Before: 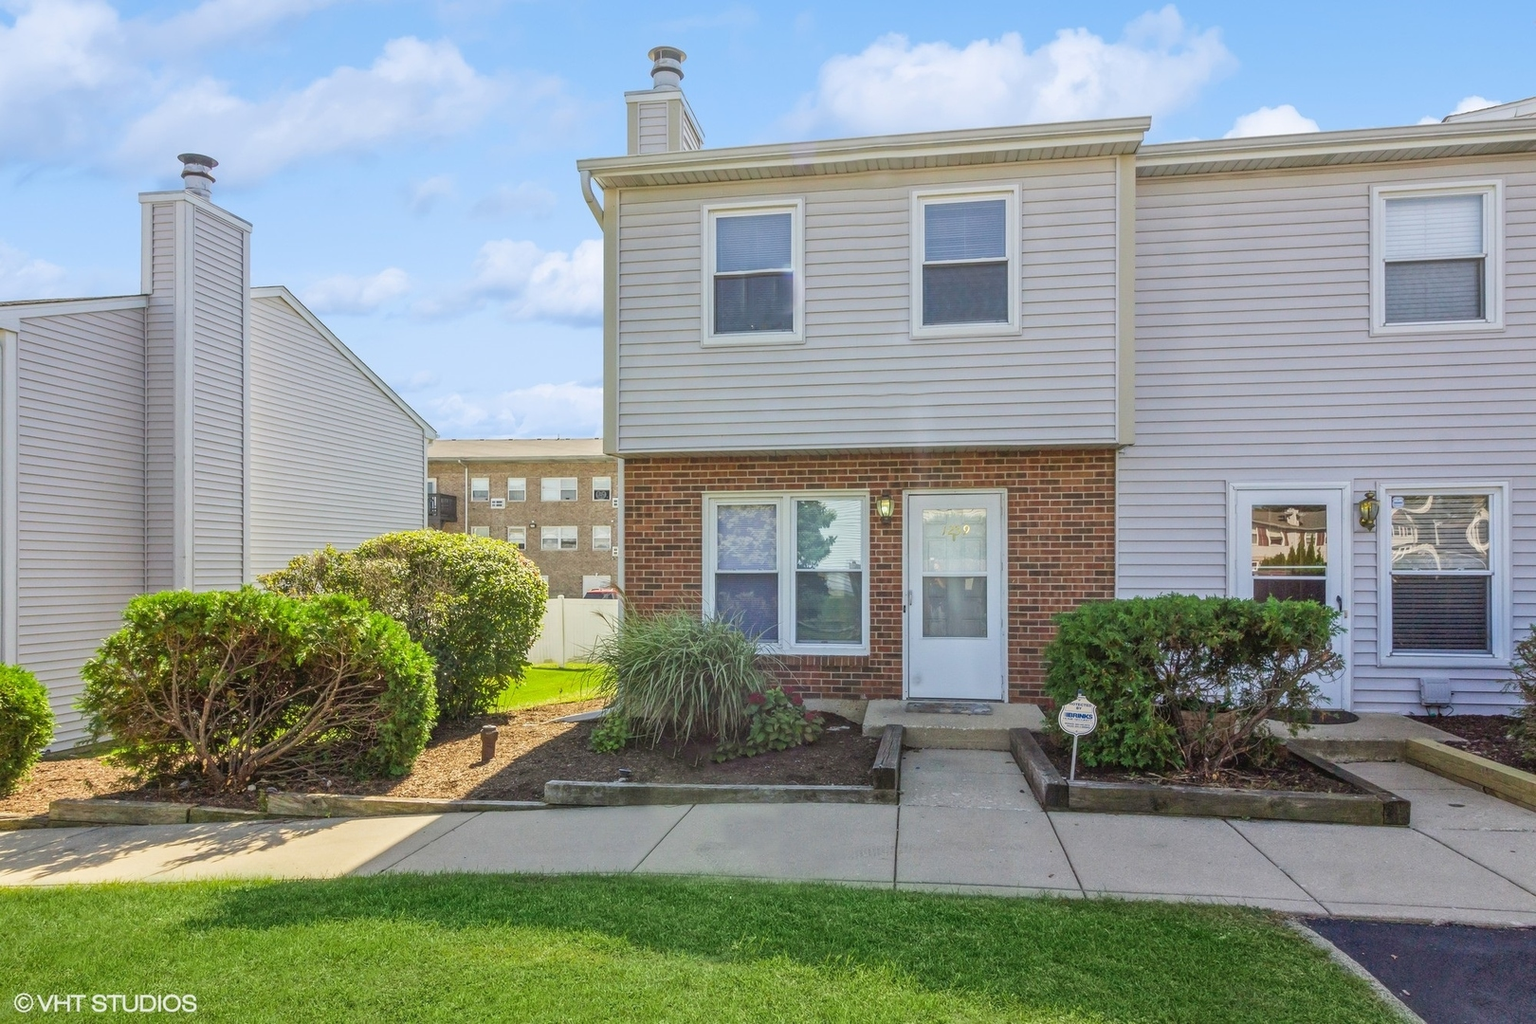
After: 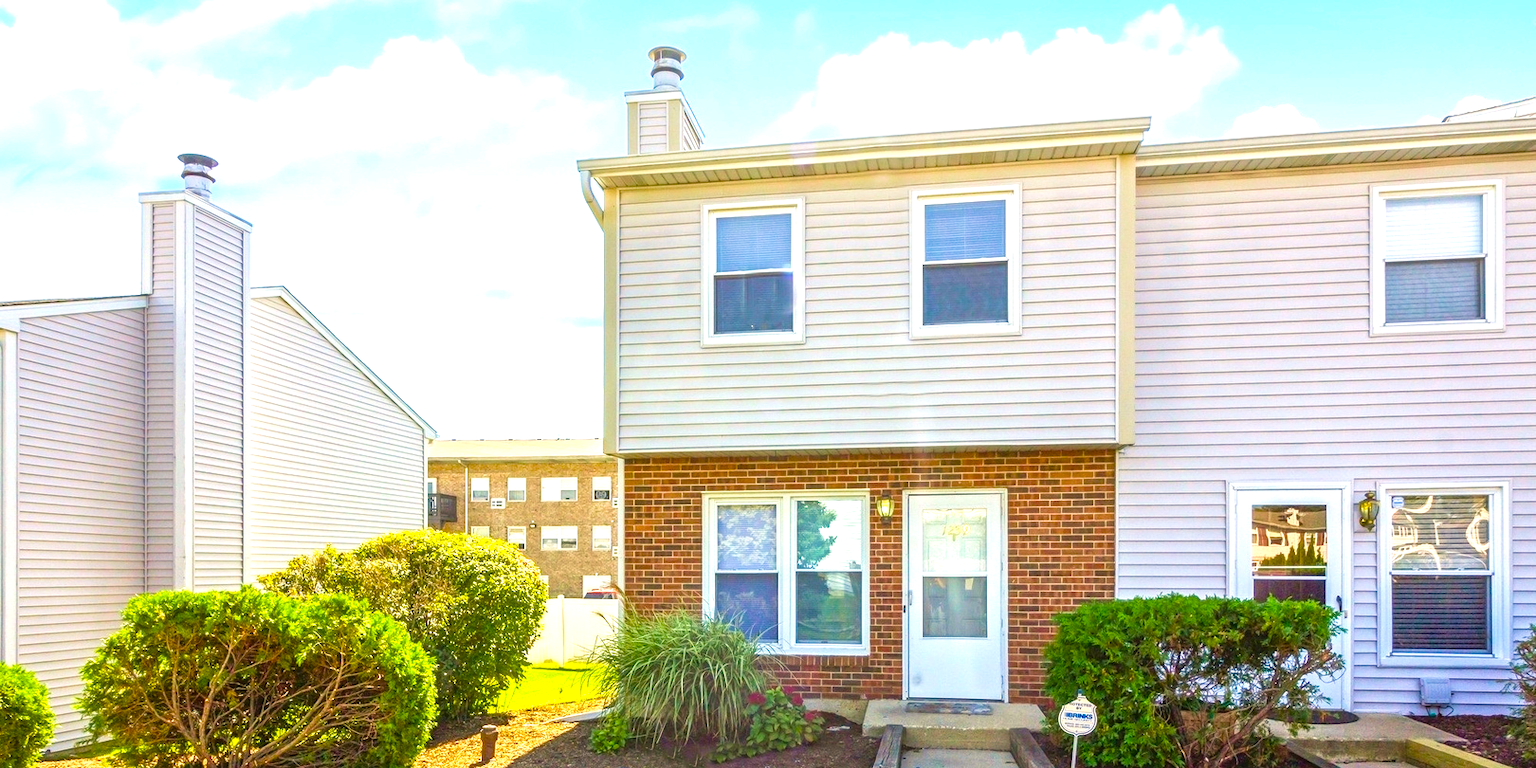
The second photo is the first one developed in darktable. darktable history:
velvia: on, module defaults
exposure: exposure 0.127 EV, compensate highlight preservation false
crop: bottom 24.985%
color balance rgb: highlights gain › chroma 3.041%, highlights gain › hue 76.01°, linear chroma grading › shadows 10.196%, linear chroma grading › highlights 9.95%, linear chroma grading › global chroma 14.909%, linear chroma grading › mid-tones 14.634%, perceptual saturation grading › global saturation 20%, perceptual saturation grading › highlights -25.303%, perceptual saturation grading › shadows 25.573%, perceptual brilliance grading › global brilliance 25.721%, global vibrance 20.317%
